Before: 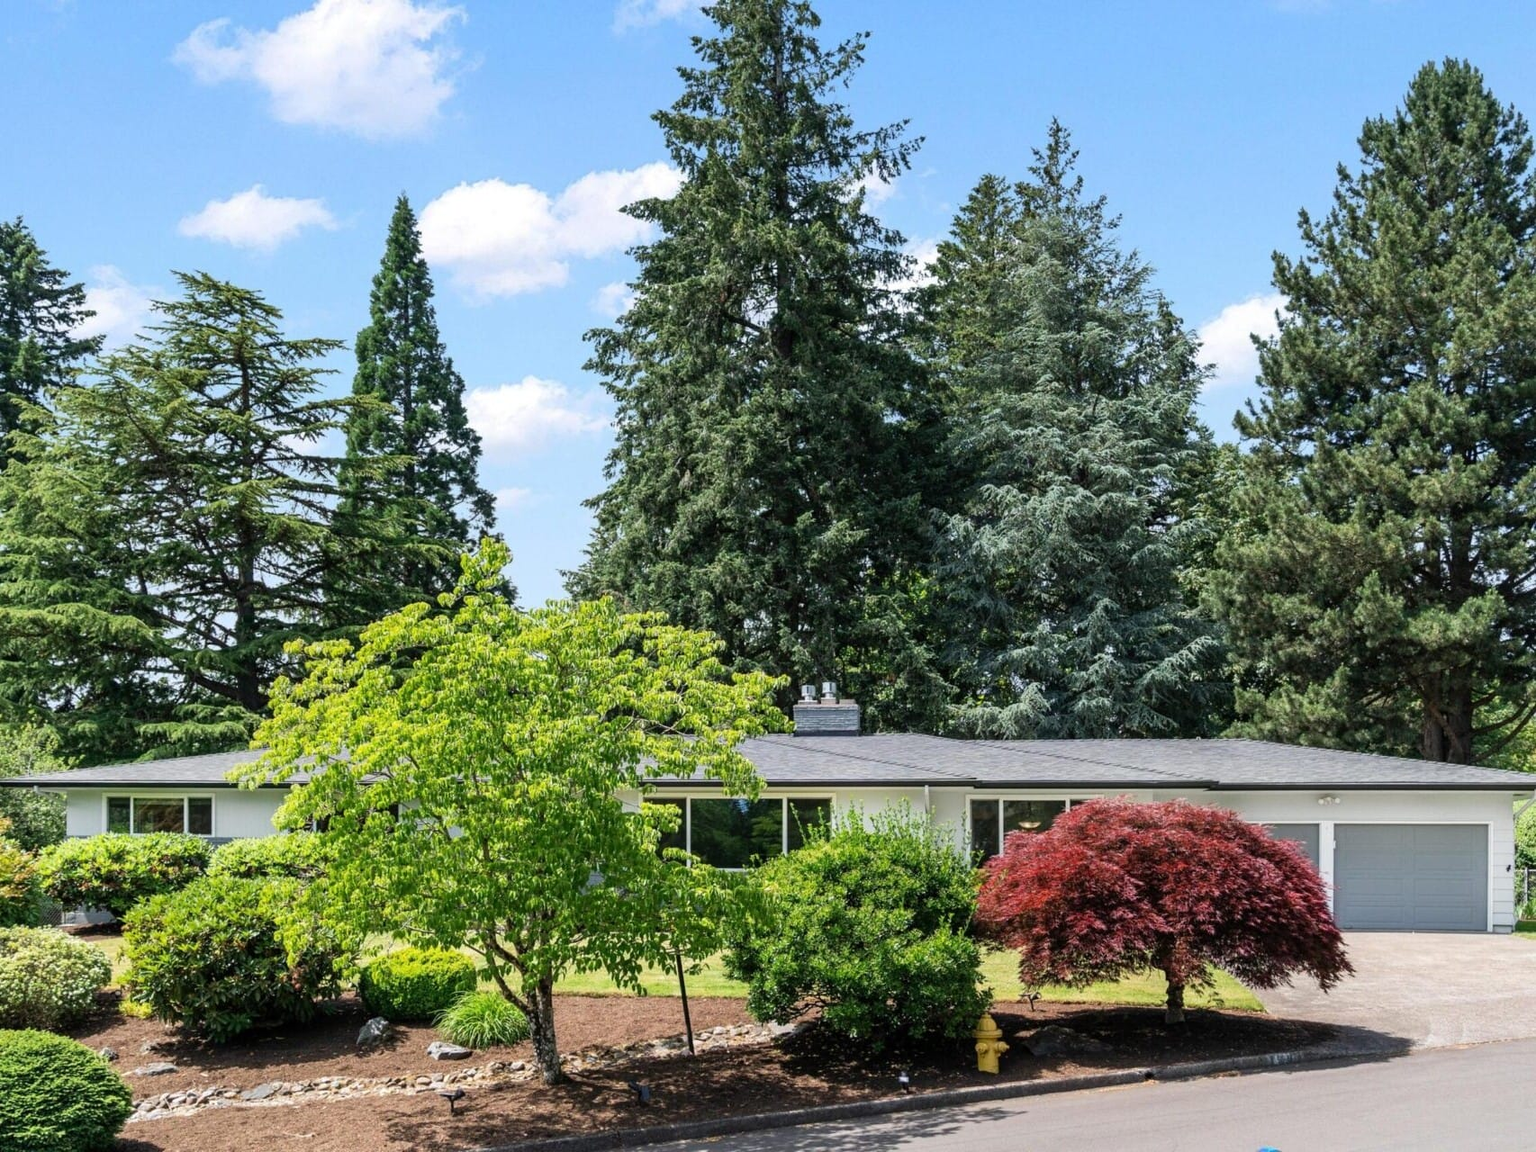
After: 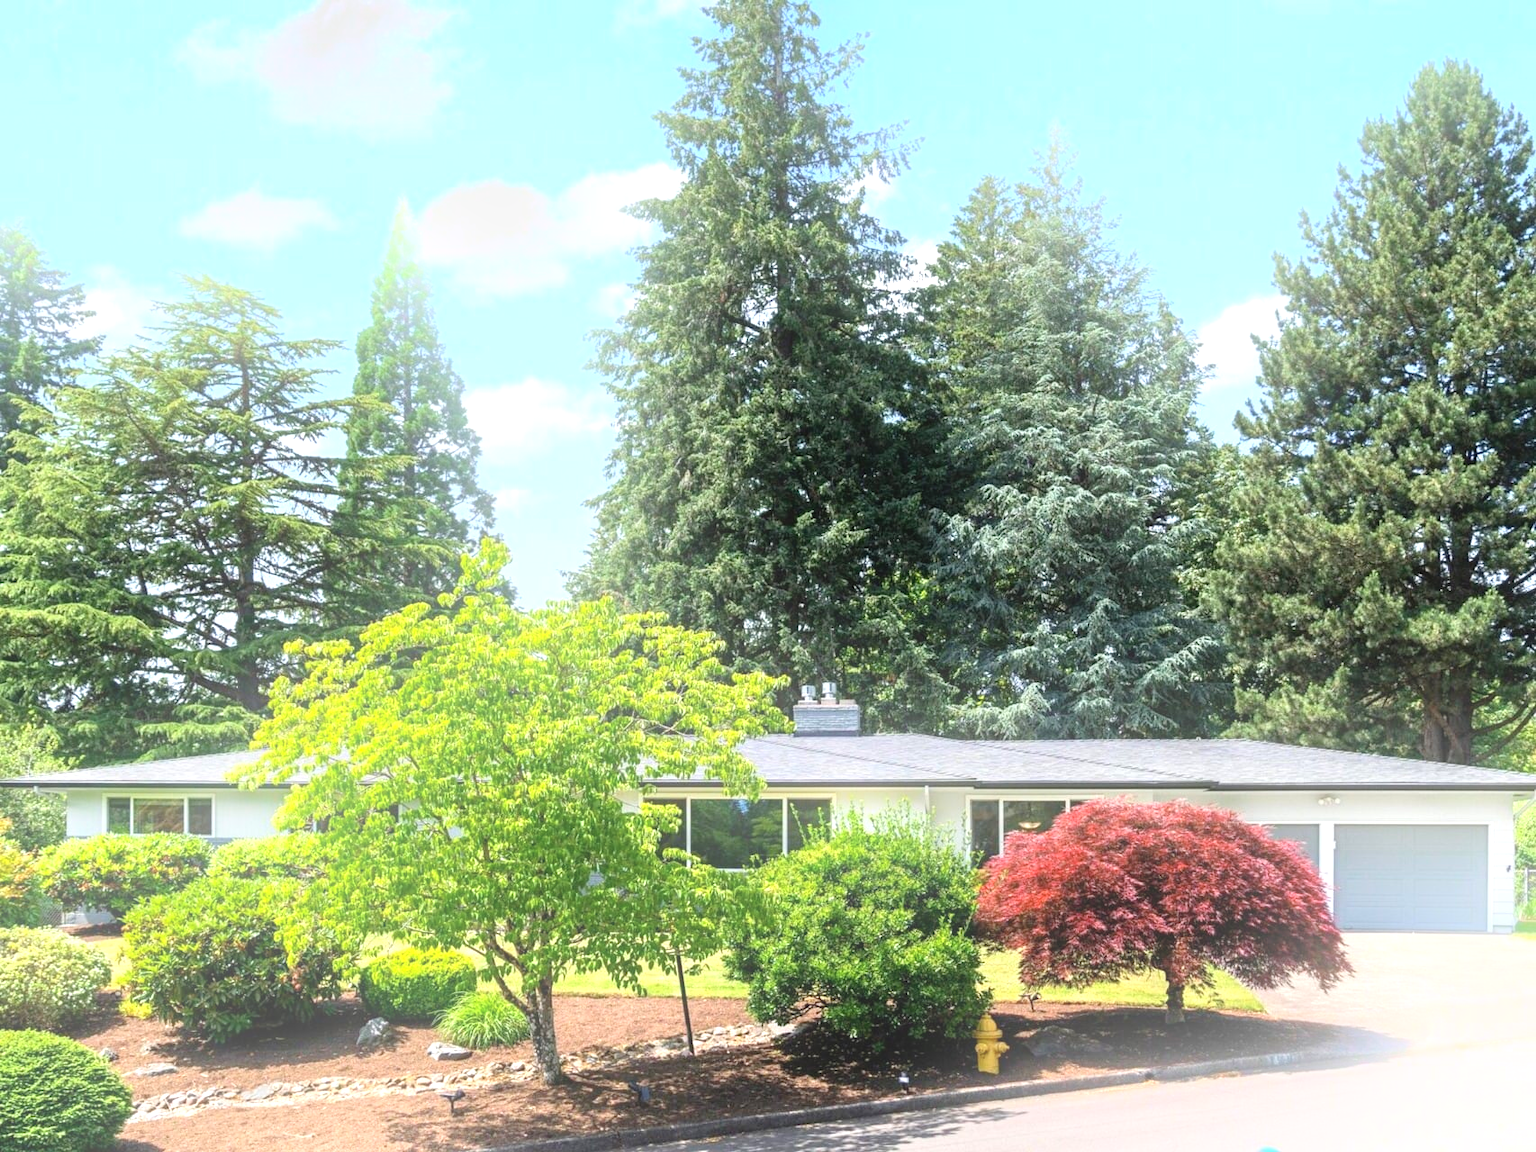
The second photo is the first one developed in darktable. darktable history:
bloom: on, module defaults
exposure: black level correction 0, exposure 0.7 EV, compensate exposure bias true, compensate highlight preservation false
